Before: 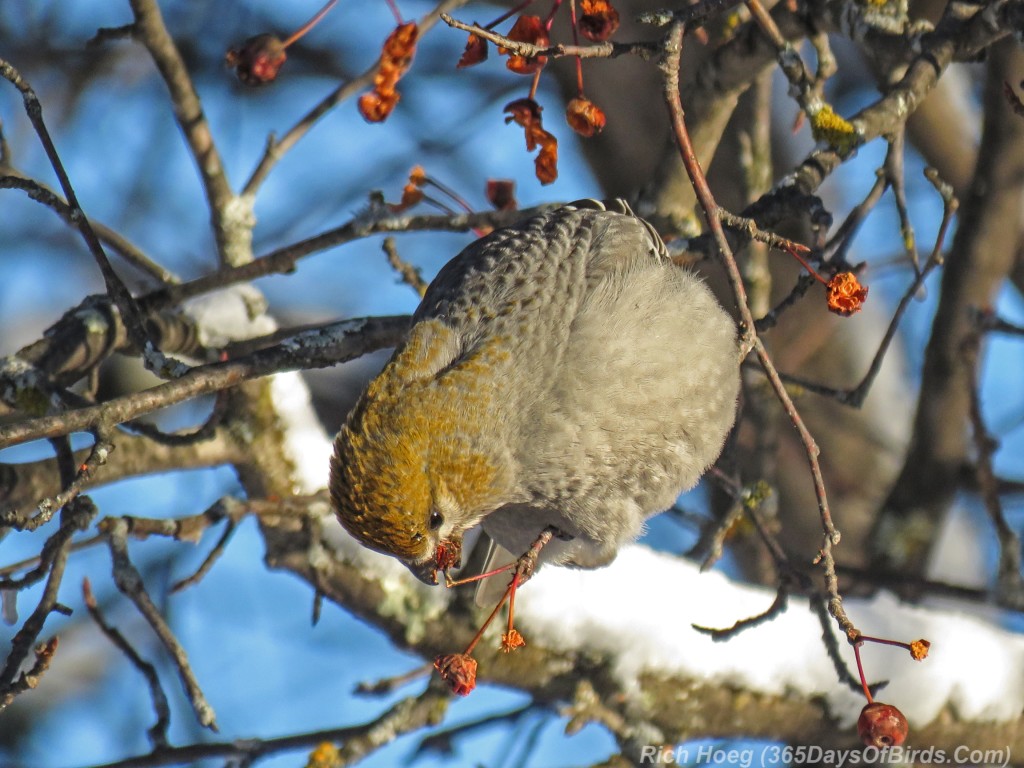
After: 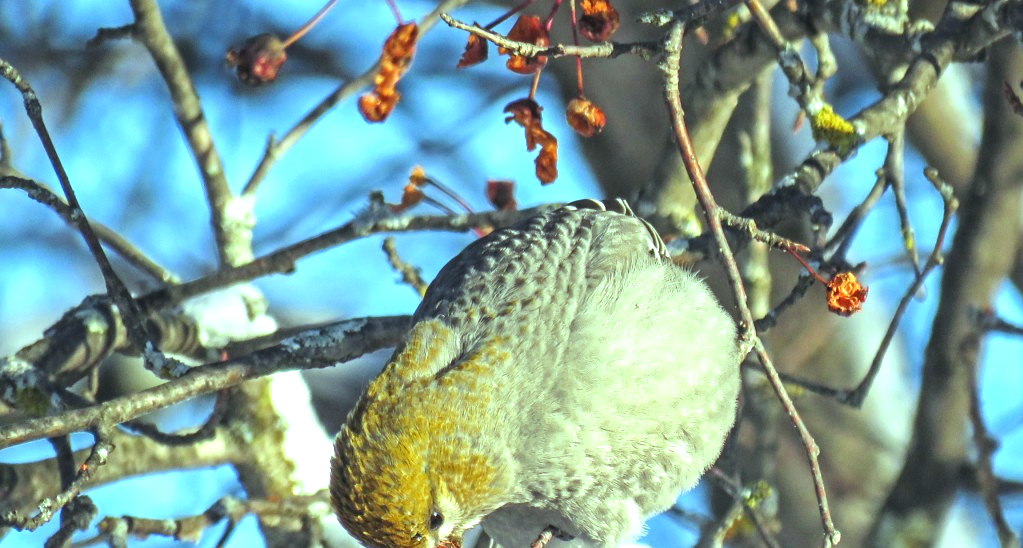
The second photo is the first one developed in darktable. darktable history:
crop: bottom 28.576%
exposure: black level correction 0, exposure 0.9 EV, compensate highlight preservation false
color balance: mode lift, gamma, gain (sRGB), lift [0.997, 0.979, 1.021, 1.011], gamma [1, 1.084, 0.916, 0.998], gain [1, 0.87, 1.13, 1.101], contrast 4.55%, contrast fulcrum 38.24%, output saturation 104.09%
